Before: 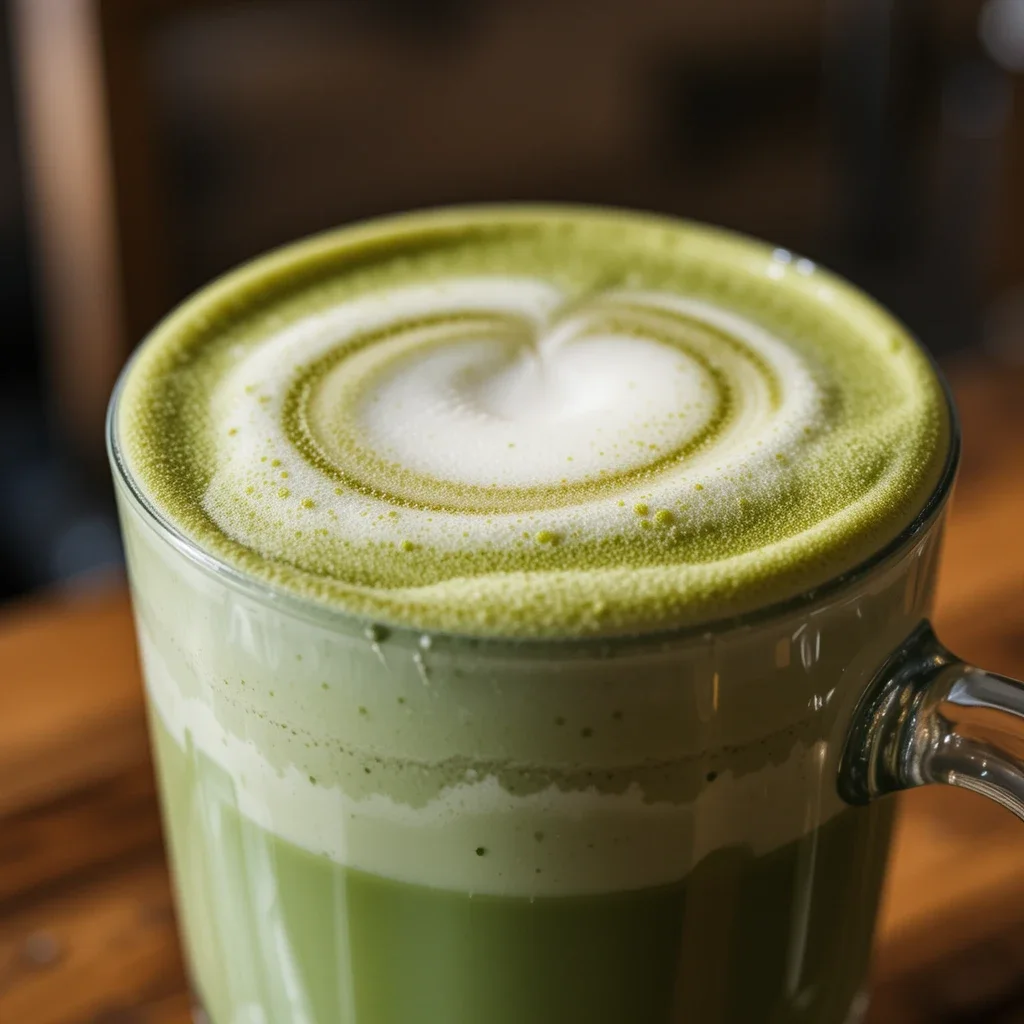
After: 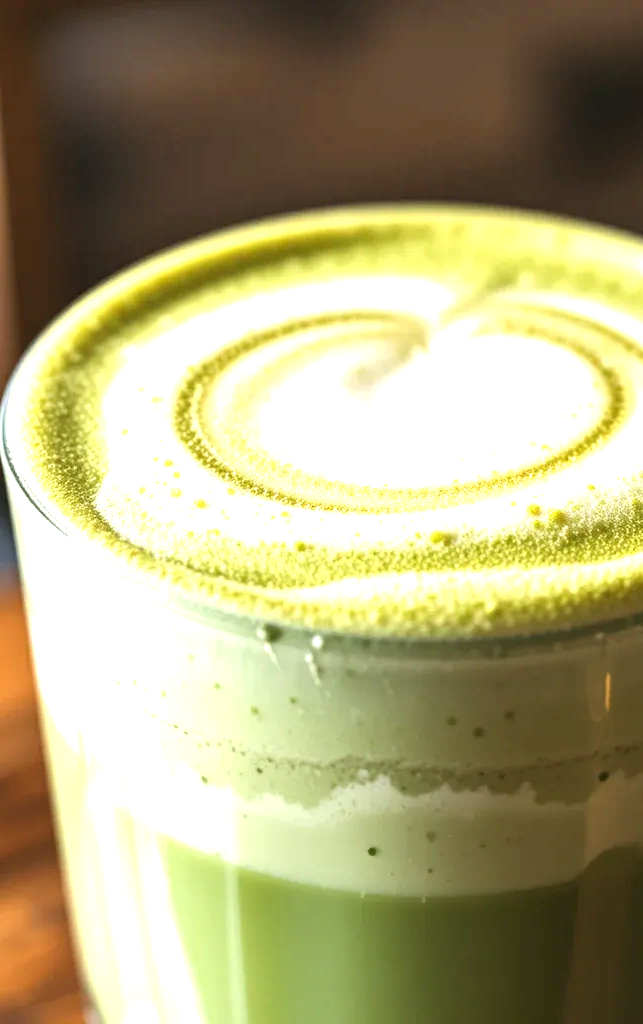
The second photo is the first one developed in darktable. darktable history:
crop: left 10.644%, right 26.528%
exposure: black level correction 0, exposure 1.45 EV, compensate exposure bias true, compensate highlight preservation false
white balance: emerald 1
